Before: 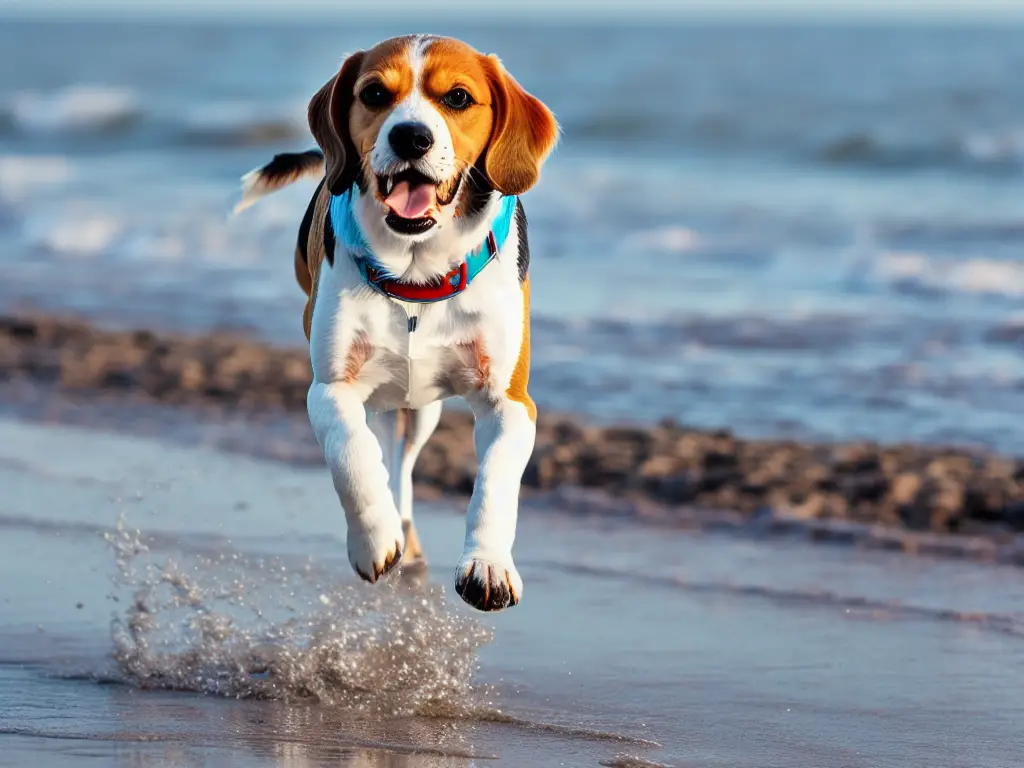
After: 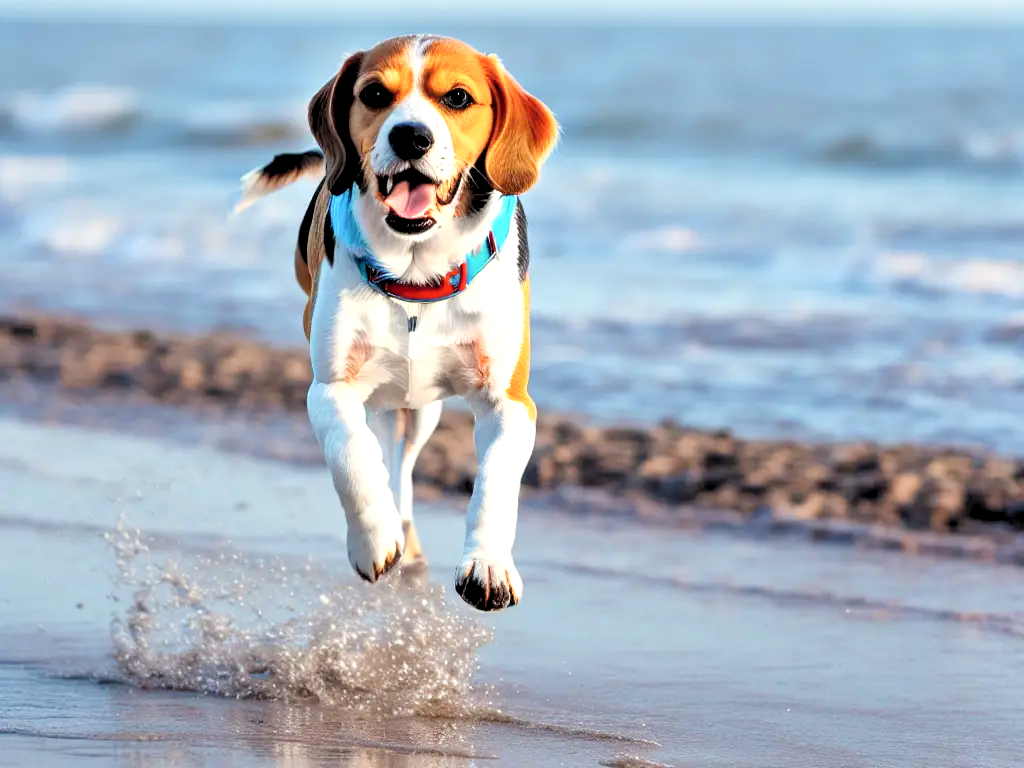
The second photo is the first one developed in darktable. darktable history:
levels: levels [0.044, 0.416, 0.908]
color zones: curves: ch0 [(0, 0.425) (0.143, 0.422) (0.286, 0.42) (0.429, 0.419) (0.571, 0.419) (0.714, 0.42) (0.857, 0.422) (1, 0.425)]; ch1 [(0, 0.666) (0.143, 0.669) (0.286, 0.671) (0.429, 0.67) (0.571, 0.67) (0.714, 0.67) (0.857, 0.67) (1, 0.666)], mix -130.17%
